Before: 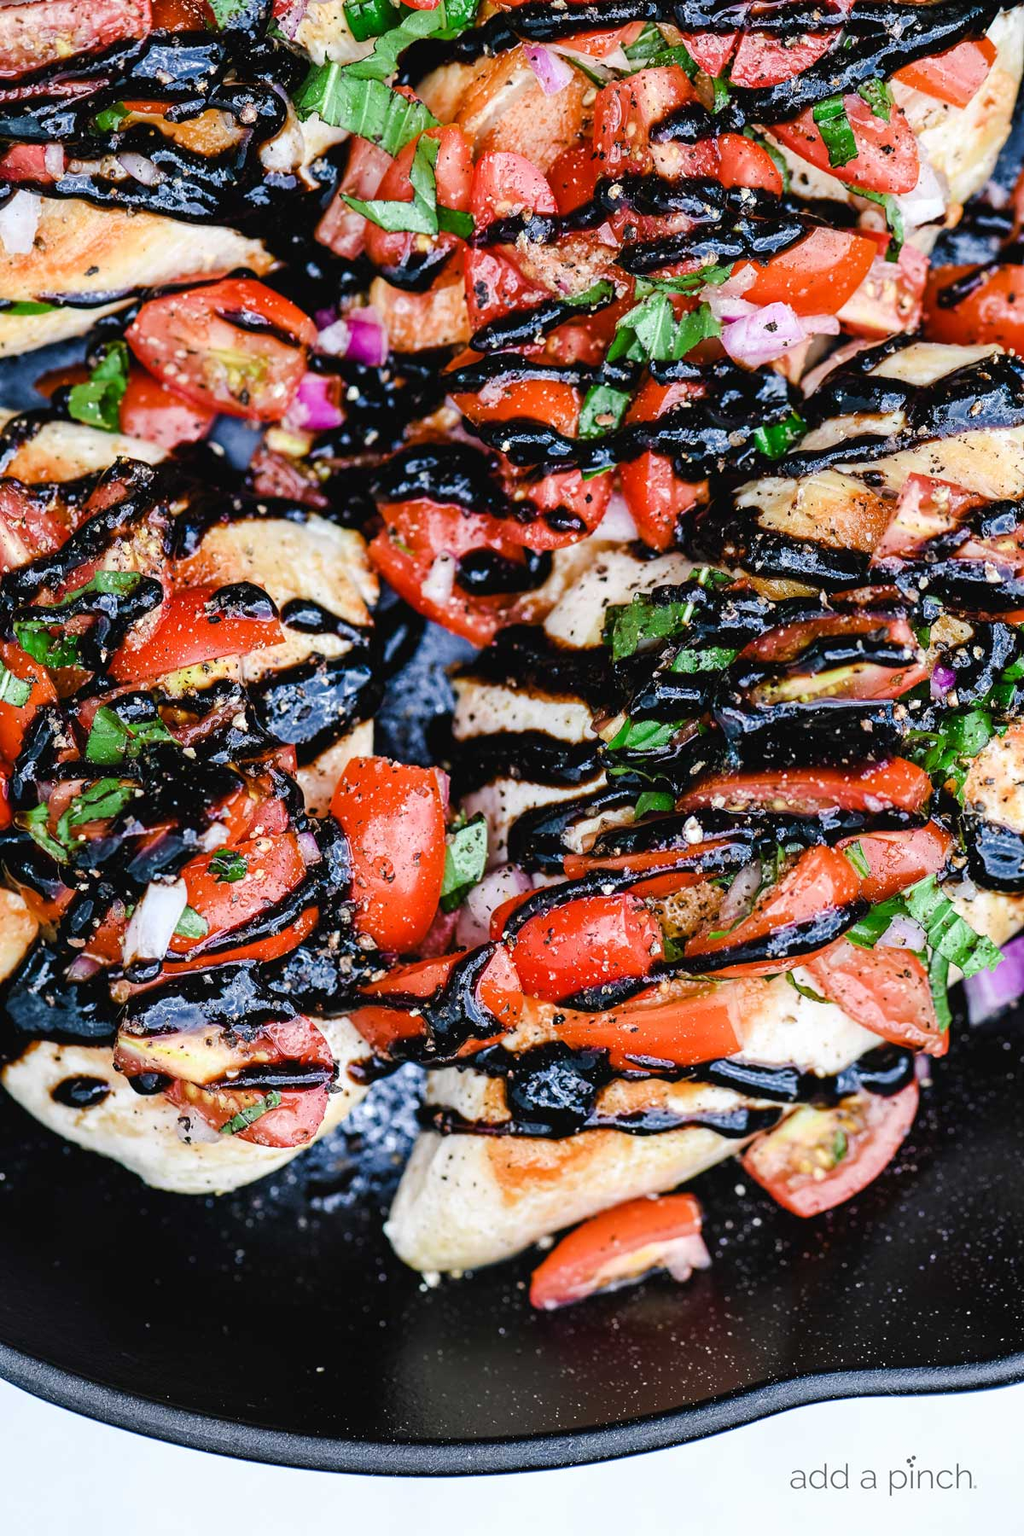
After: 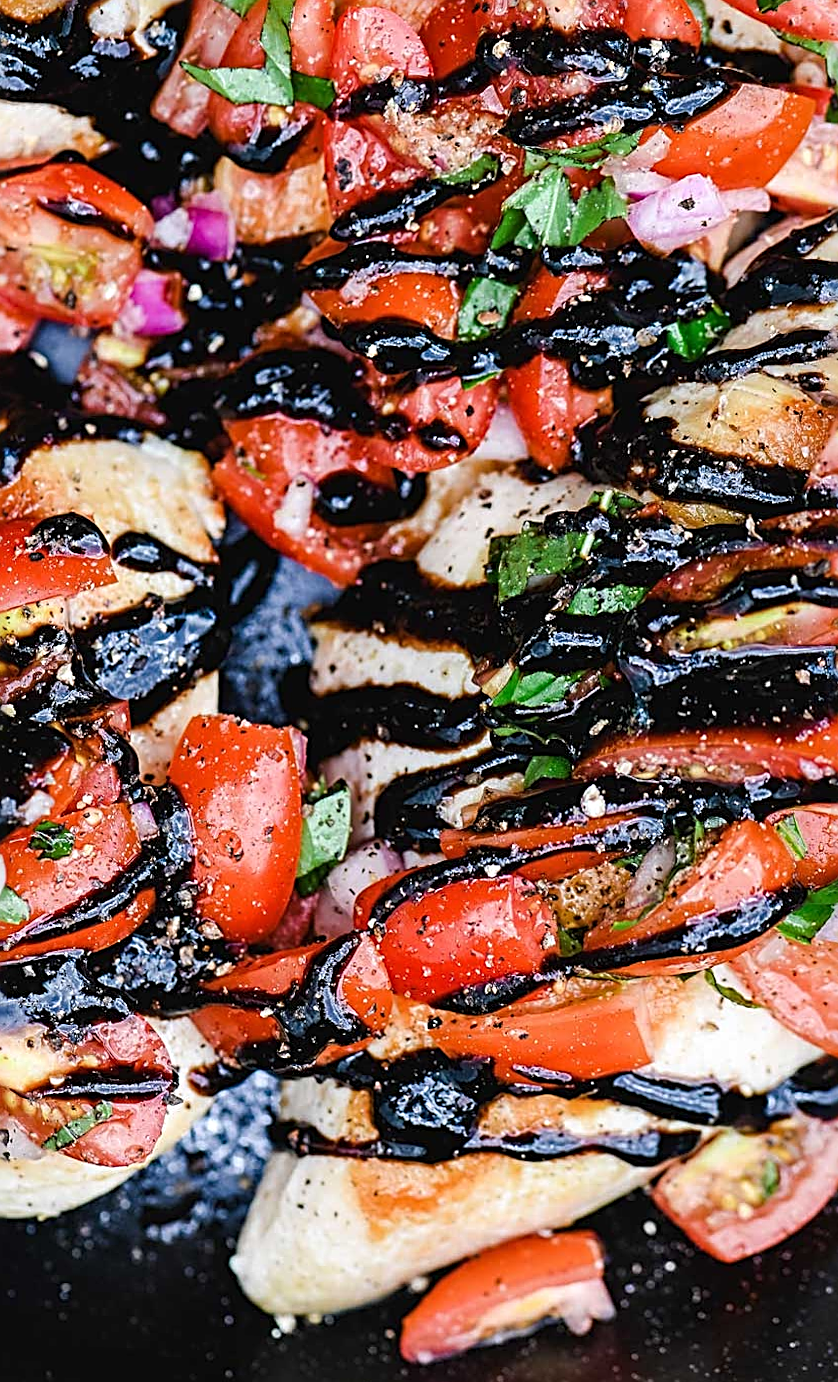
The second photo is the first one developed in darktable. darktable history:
sharpen: radius 2.584, amount 0.688
rotate and perspective: lens shift (horizontal) -0.055, automatic cropping off
crop and rotate: left 17.046%, top 10.659%, right 12.989%, bottom 14.553%
